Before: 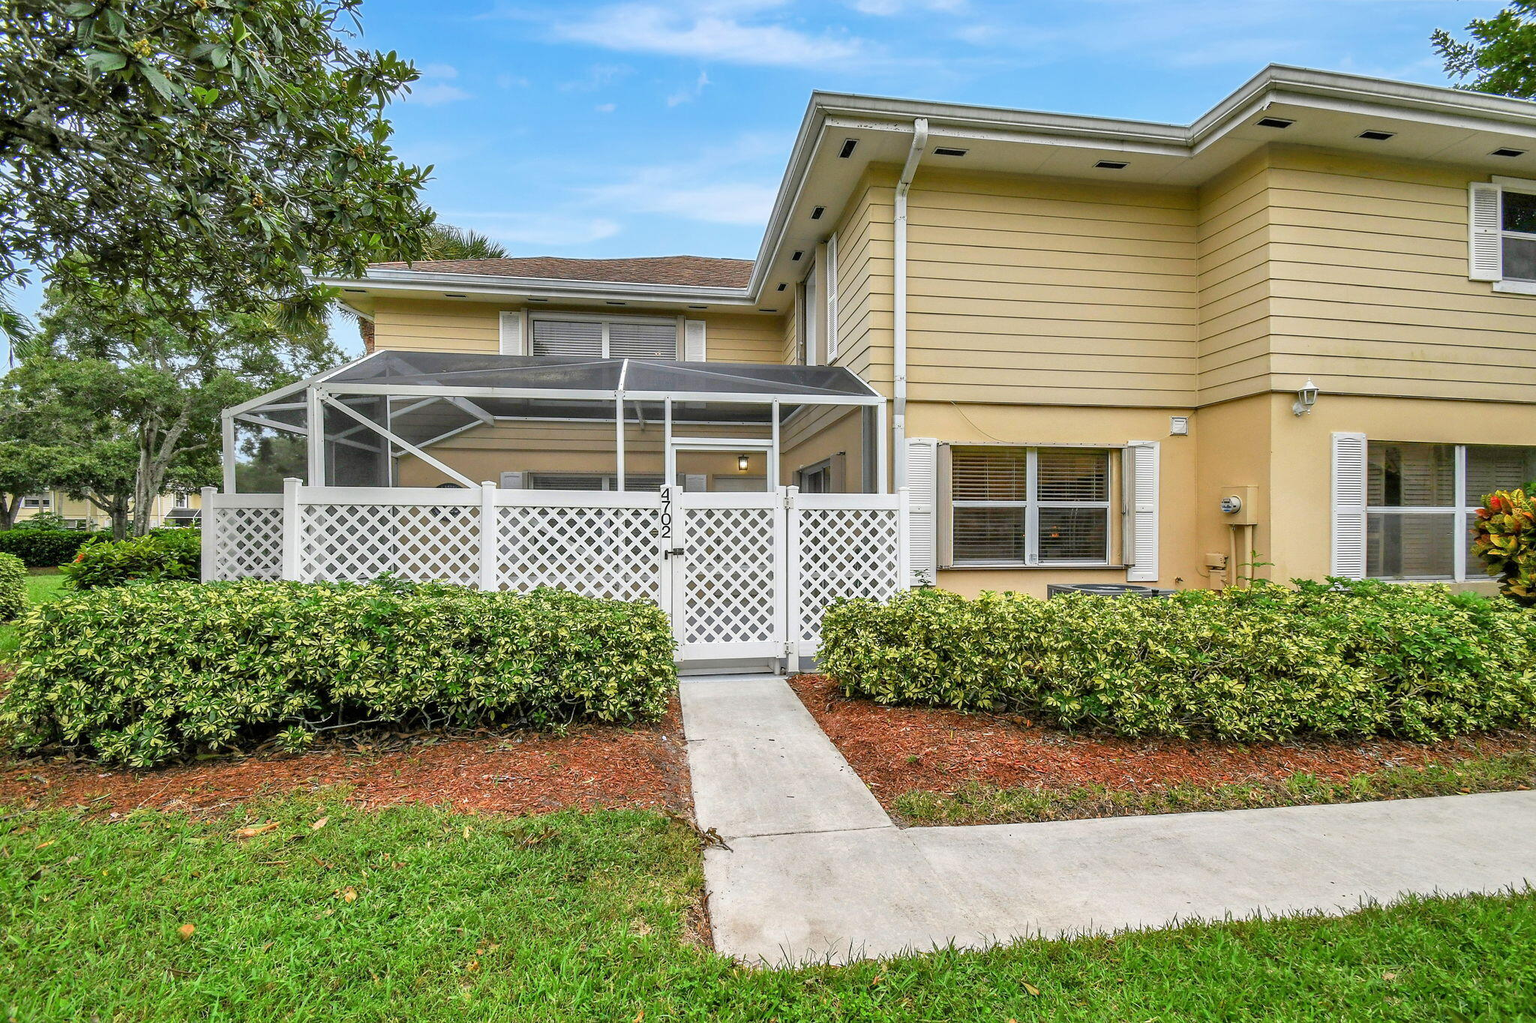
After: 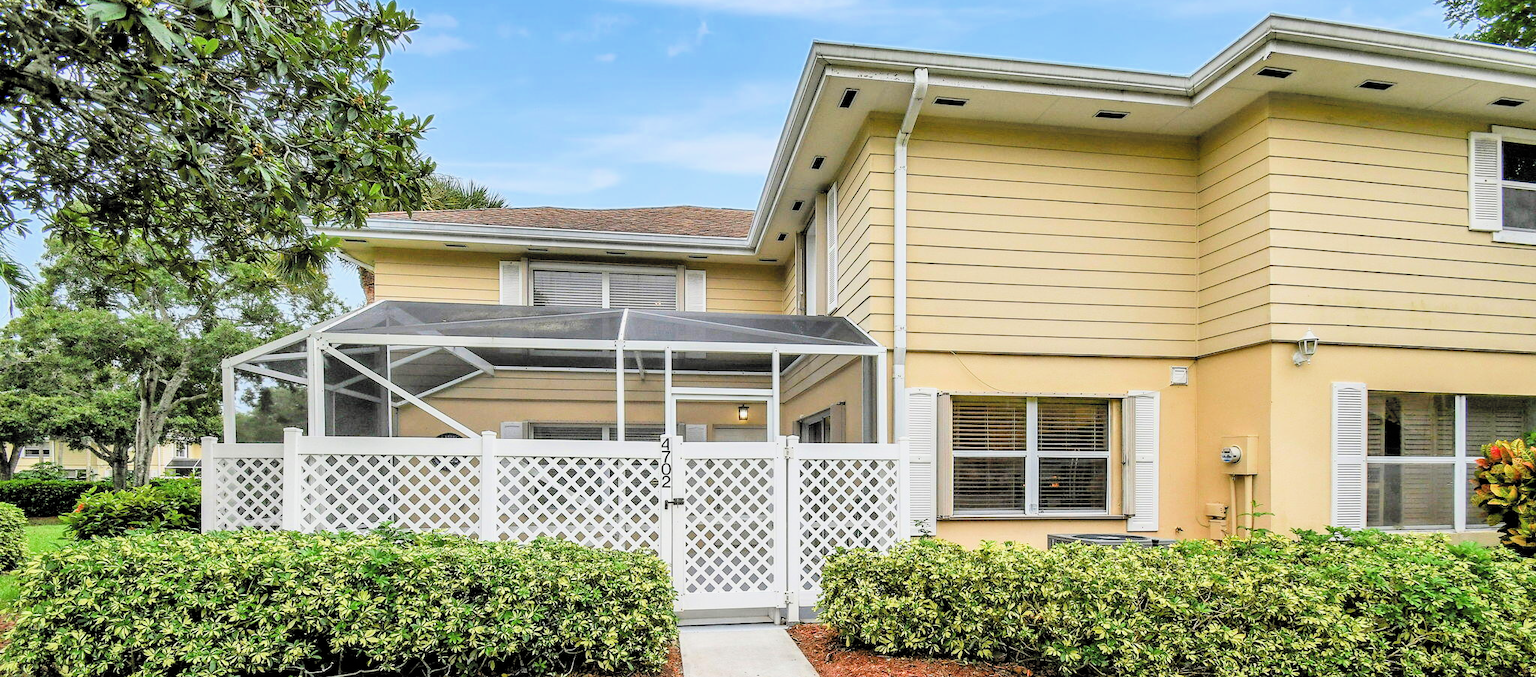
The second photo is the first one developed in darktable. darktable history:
filmic rgb: black relative exposure -5.04 EV, white relative exposure 3.97 EV, hardness 2.9, contrast 1.196, highlights saturation mix -31.05%, color science v6 (2022)
crop and rotate: top 4.969%, bottom 28.777%
exposure: black level correction 0, exposure 0.7 EV, compensate highlight preservation false
